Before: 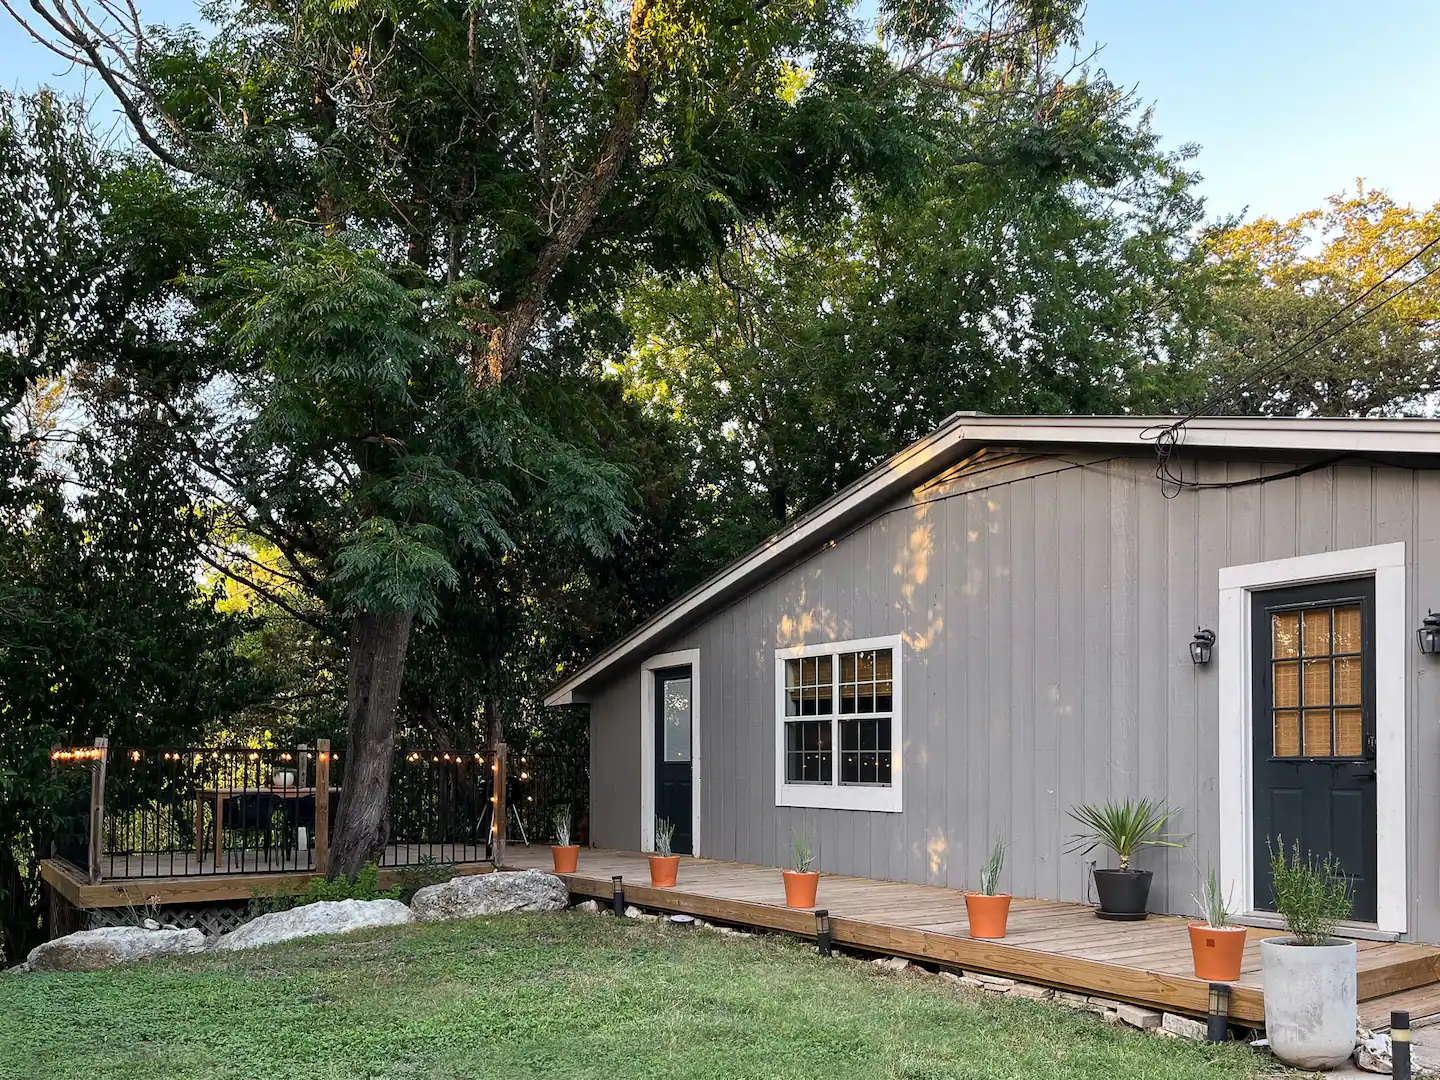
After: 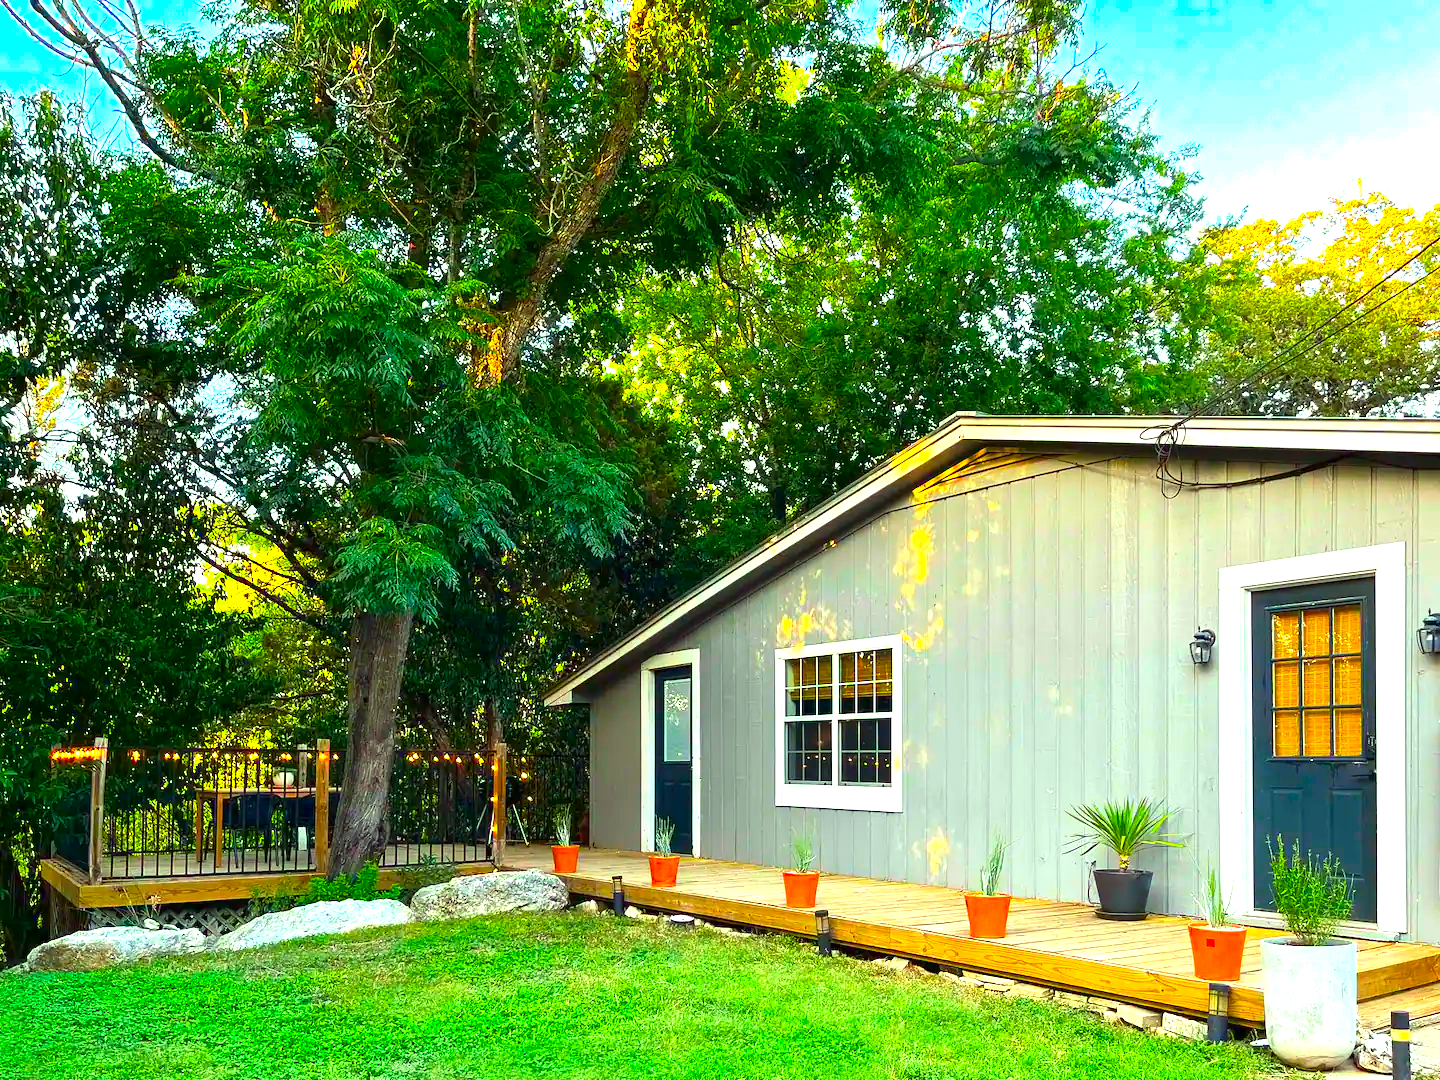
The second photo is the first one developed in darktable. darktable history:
exposure: black level correction 0, exposure 1.2 EV, compensate exposure bias true, compensate highlight preservation false
color balance rgb: linear chroma grading › global chroma 9.31%, global vibrance 41.49%
color correction: highlights a* -10.77, highlights b* 9.8, saturation 1.72
tone equalizer: on, module defaults
